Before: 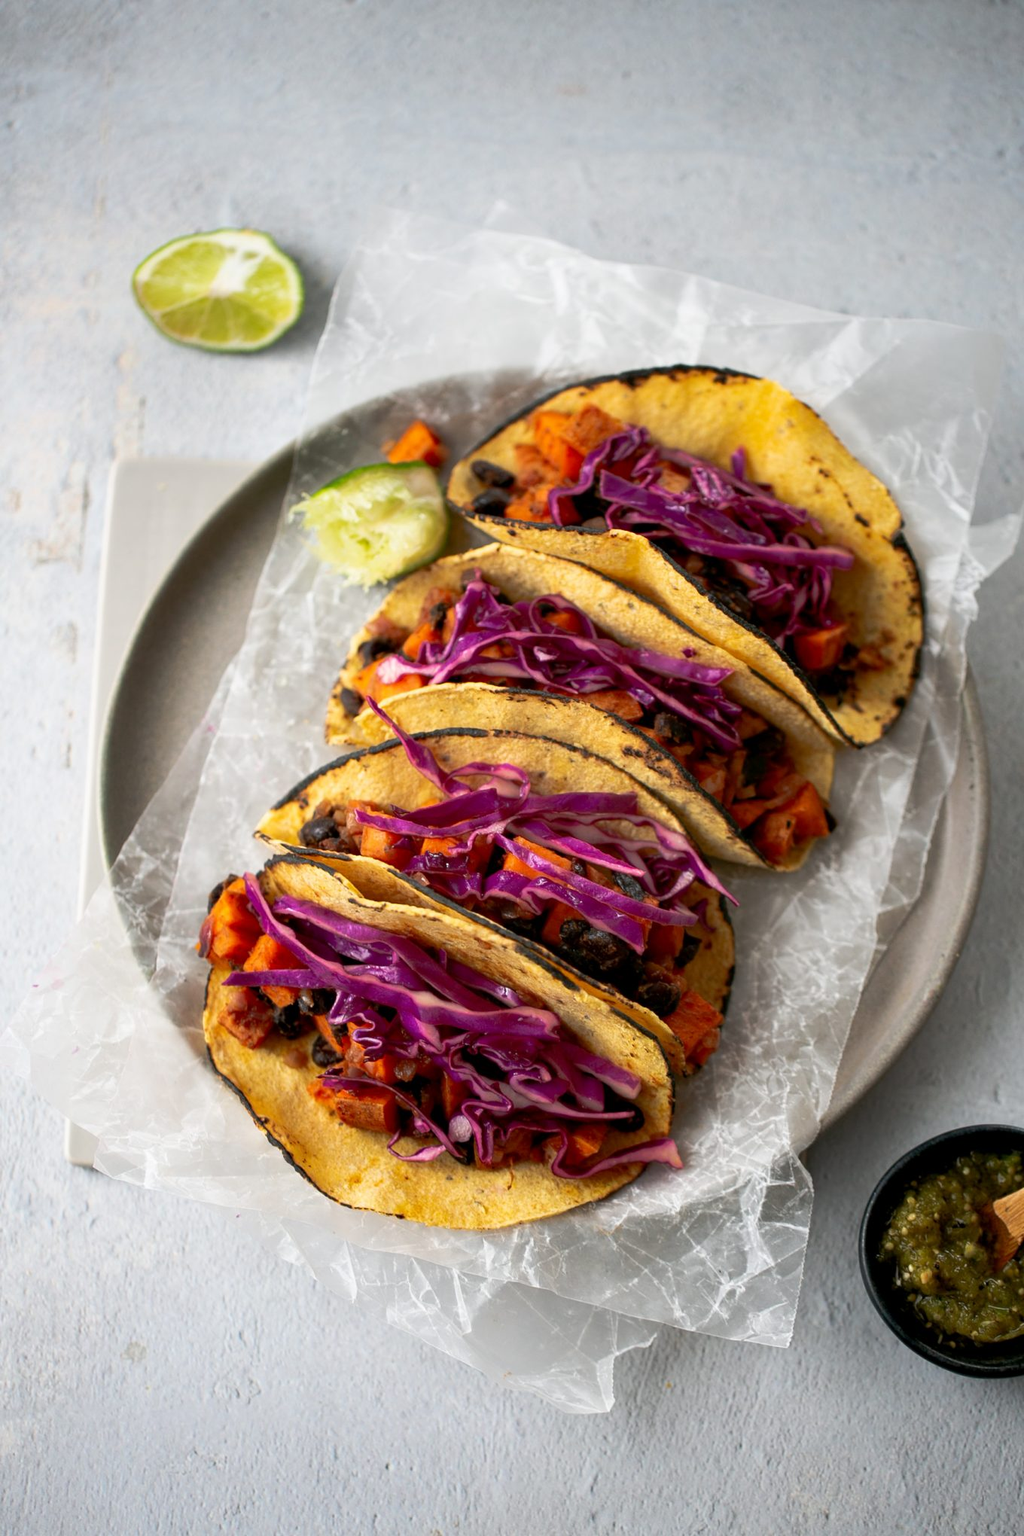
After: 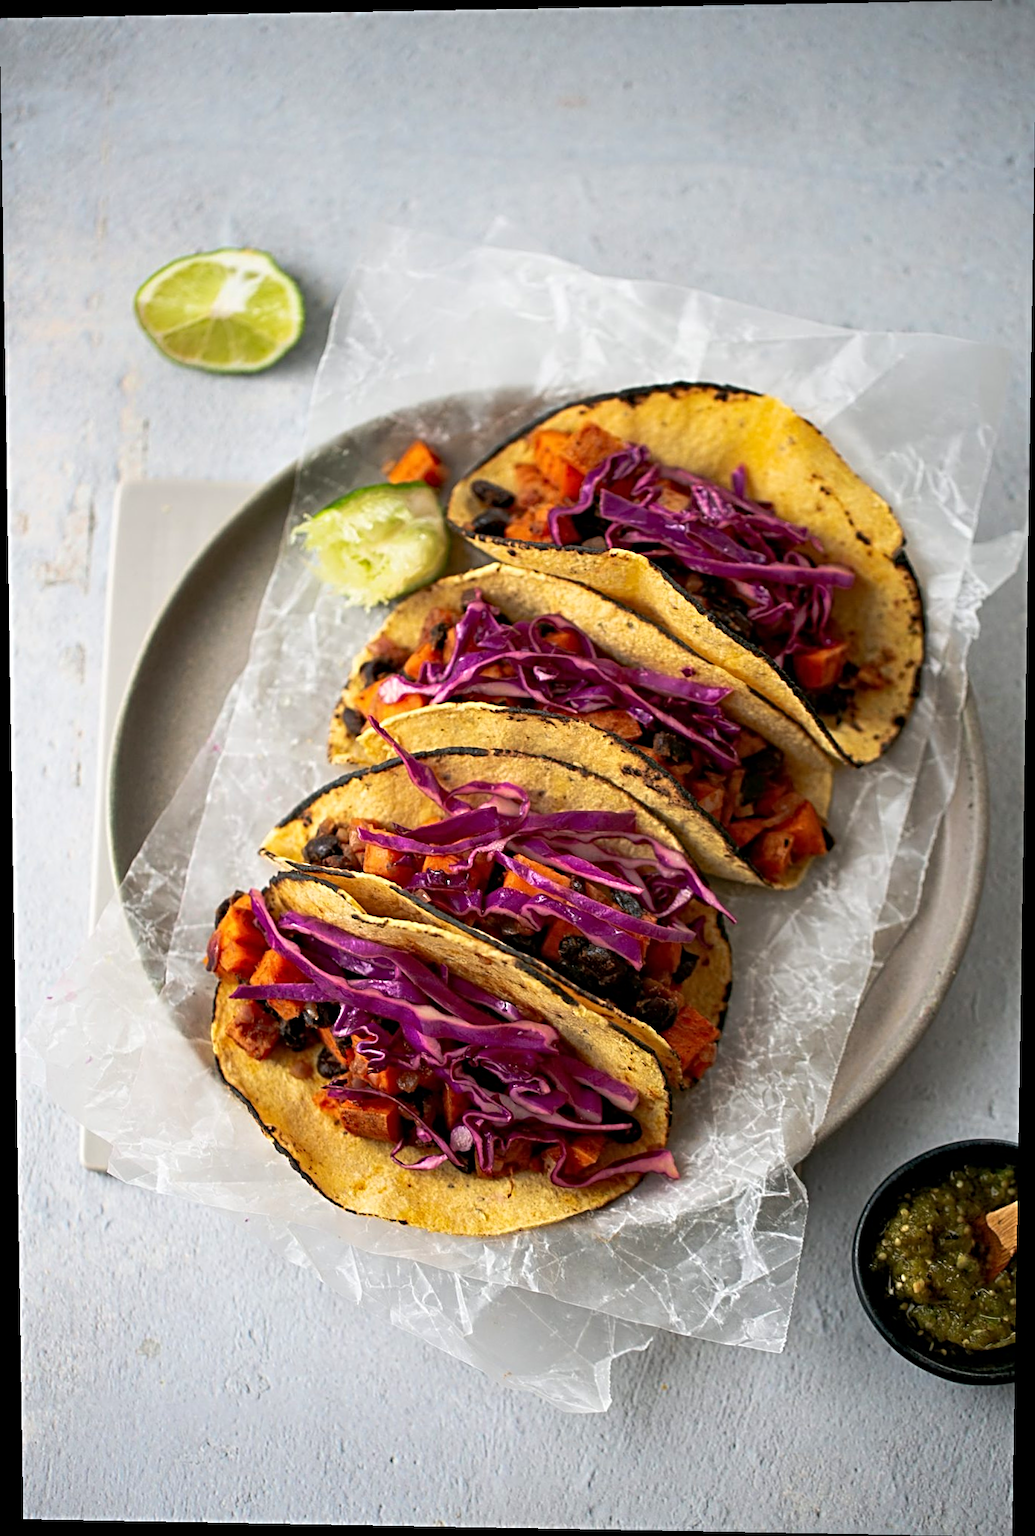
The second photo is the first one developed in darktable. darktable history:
velvia: strength 15%
white balance: red 1, blue 1
rotate and perspective: lens shift (vertical) 0.048, lens shift (horizontal) -0.024, automatic cropping off
tone equalizer: on, module defaults
sharpen: radius 4
